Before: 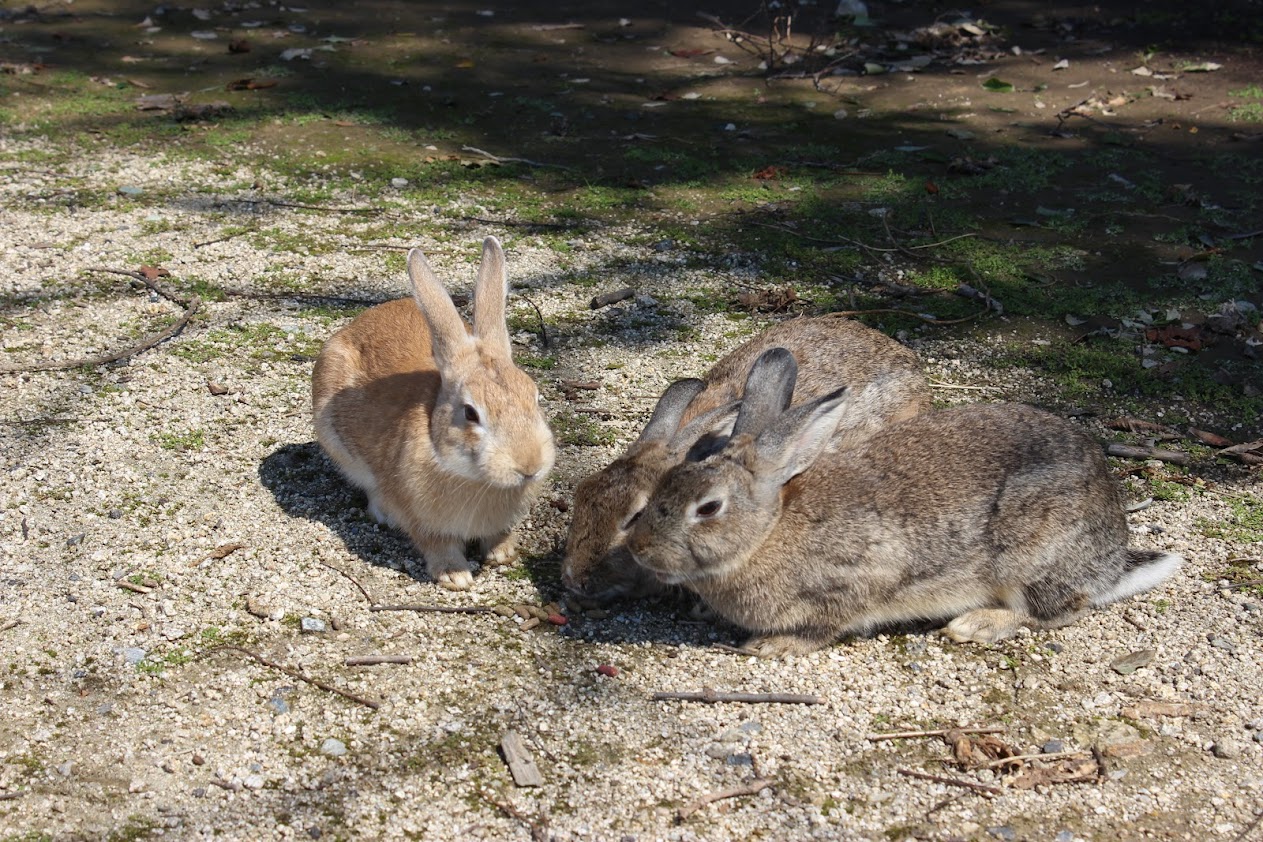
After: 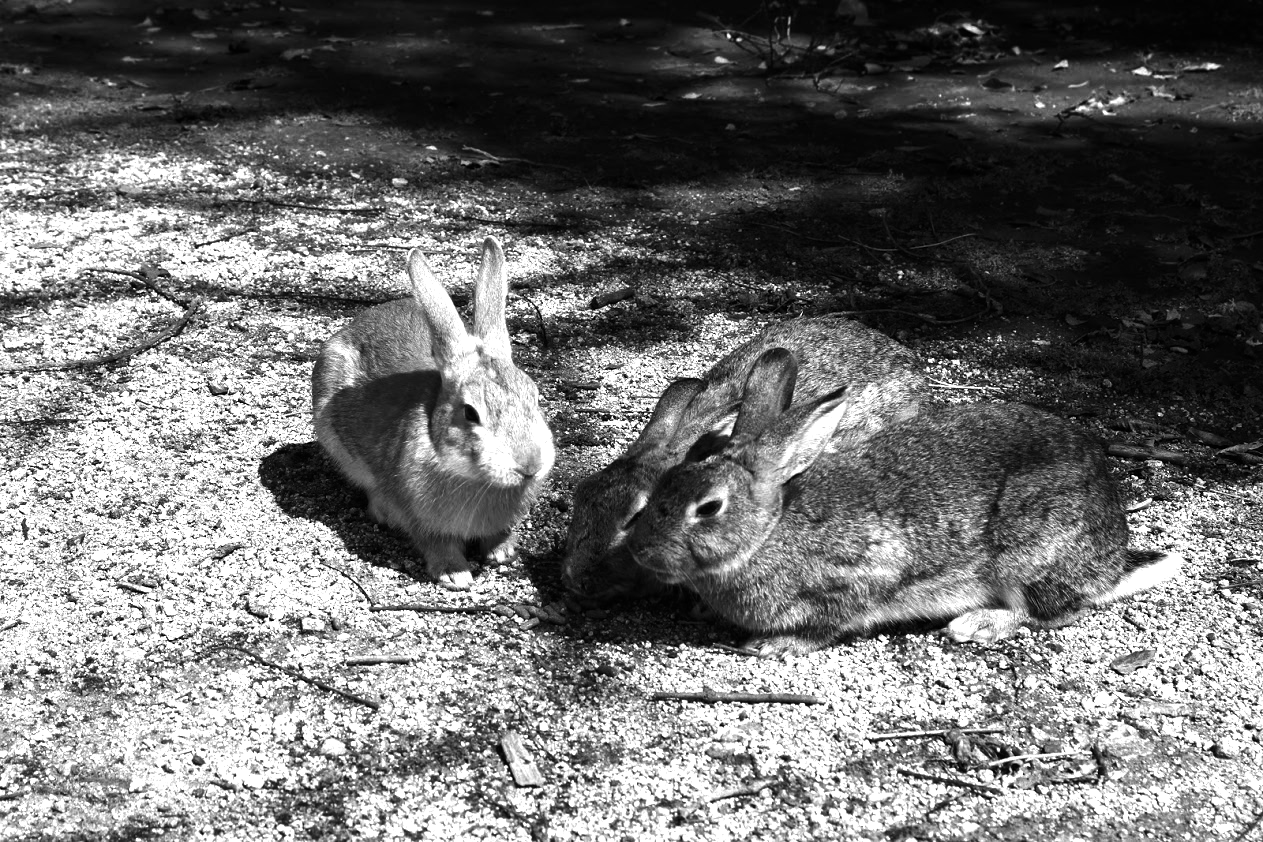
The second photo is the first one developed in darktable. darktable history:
color correction: saturation 2.15
contrast brightness saturation: contrast -0.03, brightness -0.59, saturation -1
exposure: exposure 0.921 EV, compensate highlight preservation false
color balance: mode lift, gamma, gain (sRGB), lift [1, 1, 1.022, 1.026]
